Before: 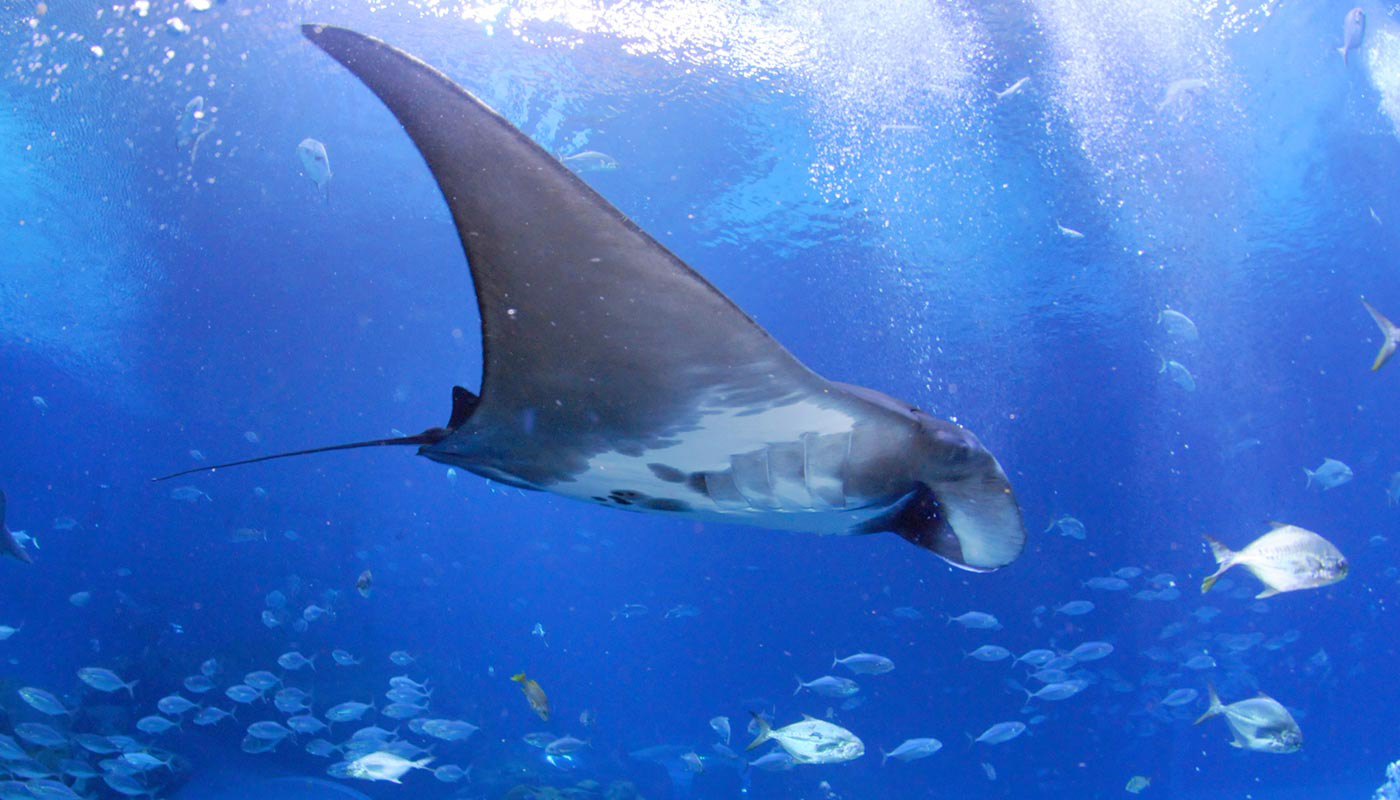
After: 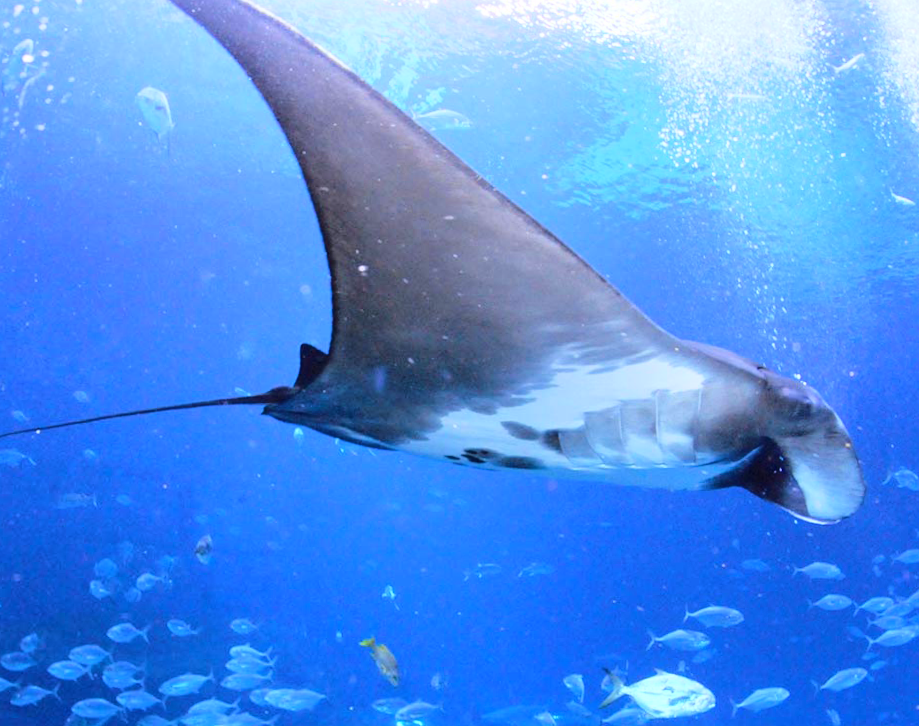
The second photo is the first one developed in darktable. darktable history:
crop and rotate: left 14.292%, right 19.041%
base curve: curves: ch0 [(0, 0) (0.028, 0.03) (0.121, 0.232) (0.46, 0.748) (0.859, 0.968) (1, 1)]
rotate and perspective: rotation -0.013°, lens shift (vertical) -0.027, lens shift (horizontal) 0.178, crop left 0.016, crop right 0.989, crop top 0.082, crop bottom 0.918
